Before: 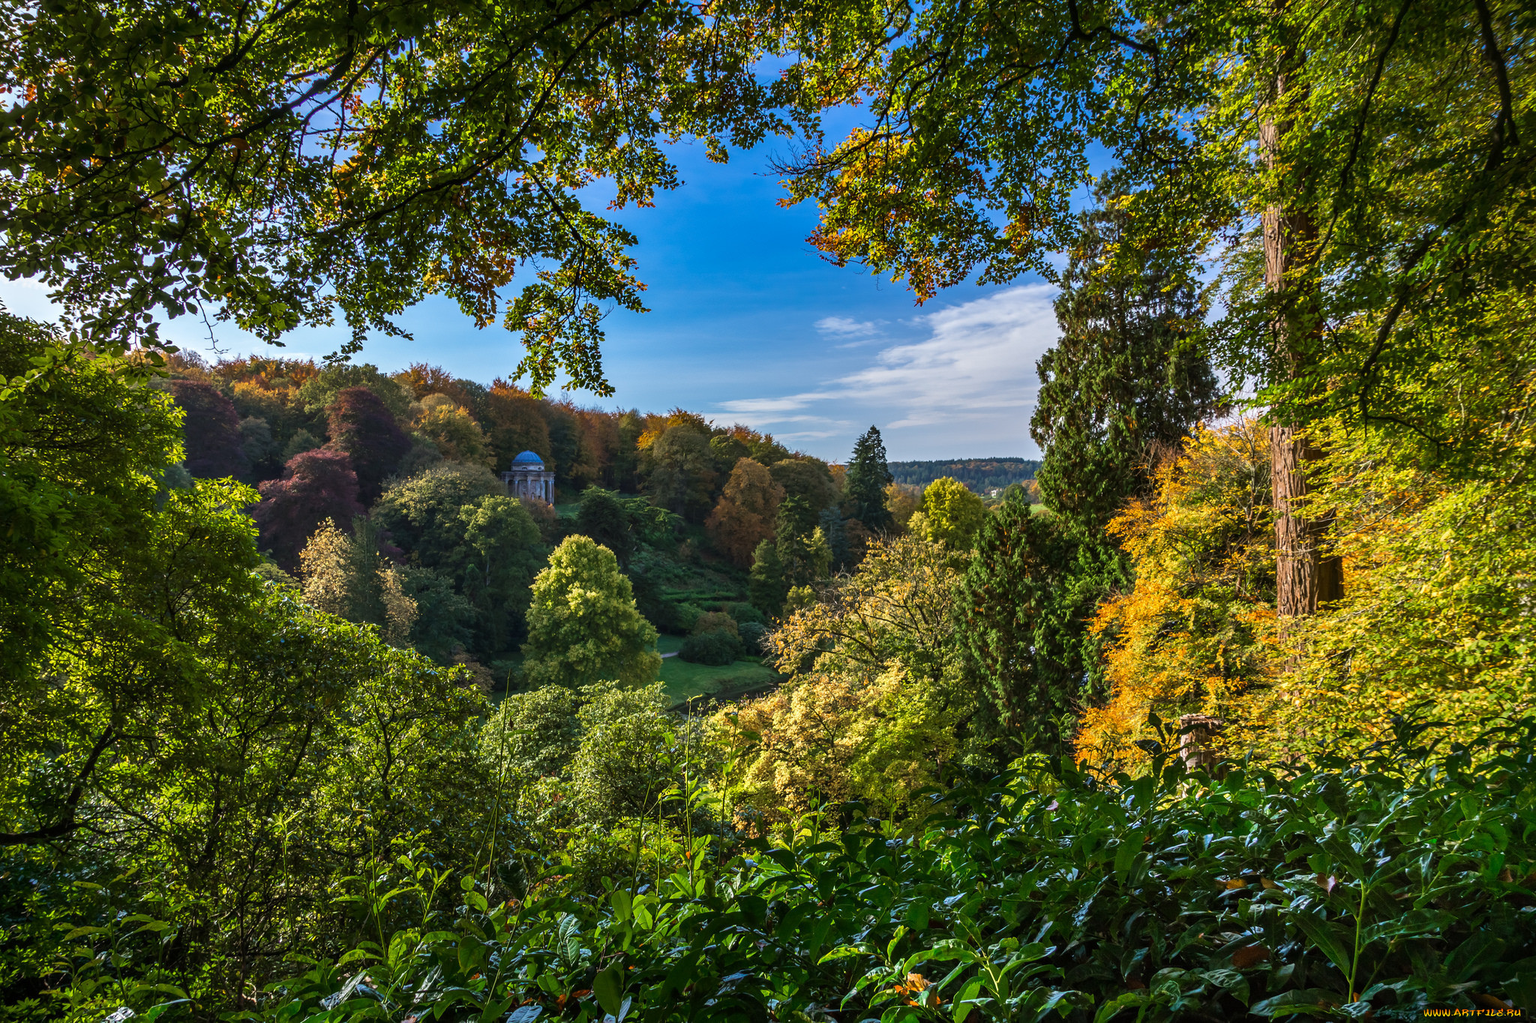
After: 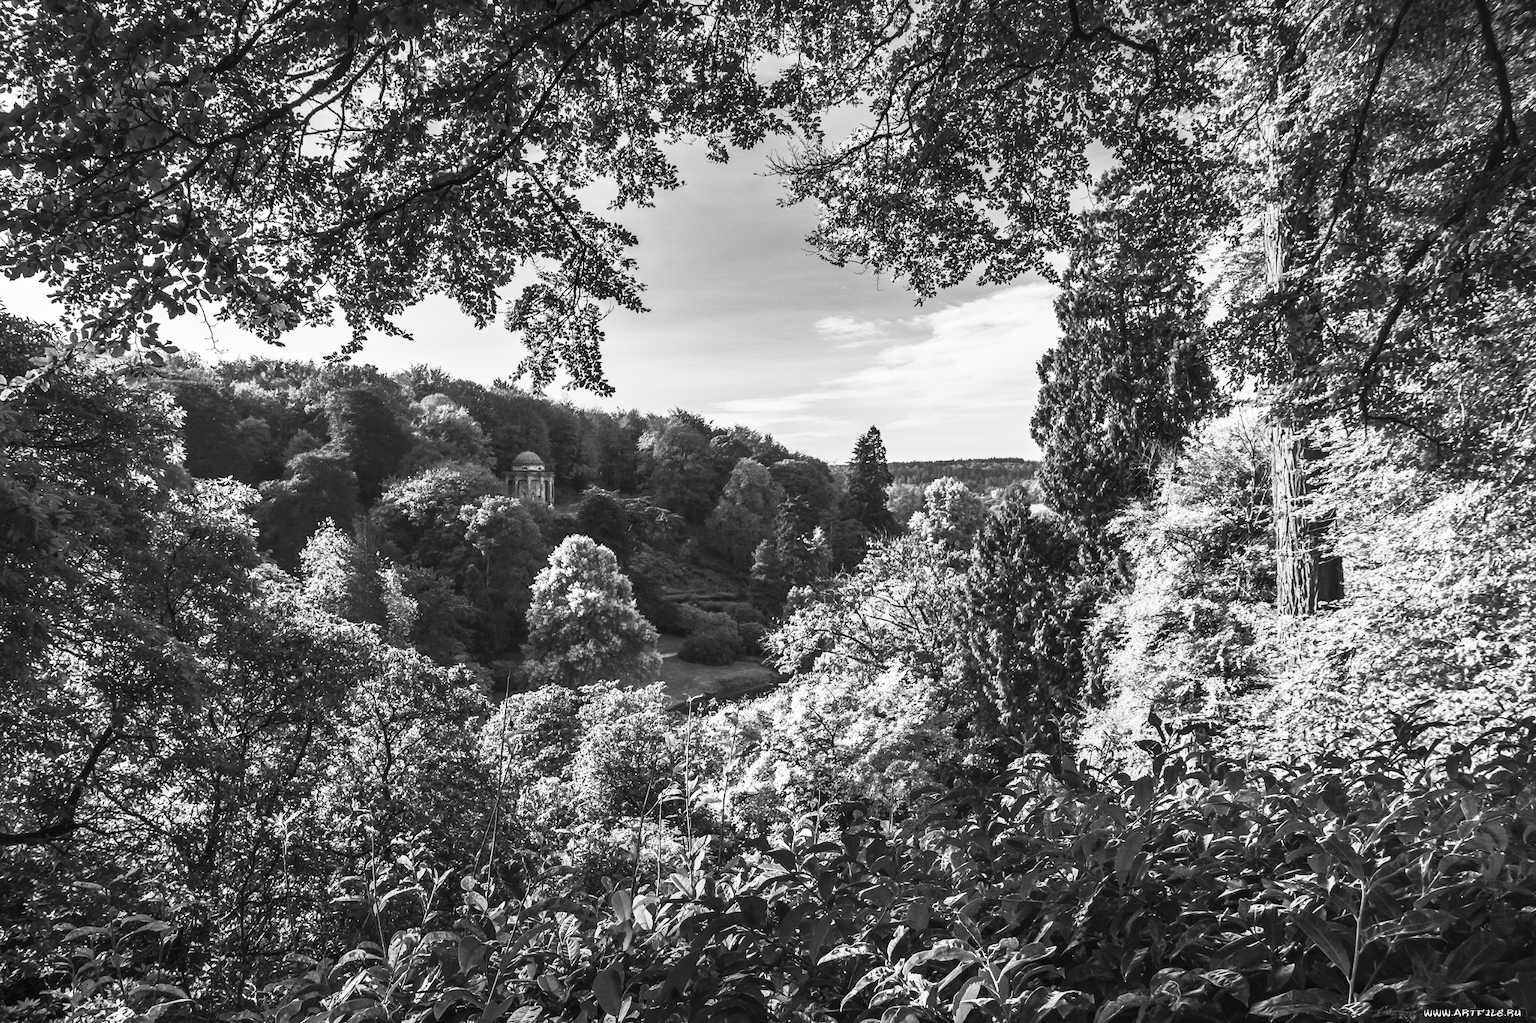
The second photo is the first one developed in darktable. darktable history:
levels: white 99.95%
shadows and highlights: shadows 25.17, highlights -25.81
contrast brightness saturation: contrast 0.53, brightness 0.471, saturation -0.995
